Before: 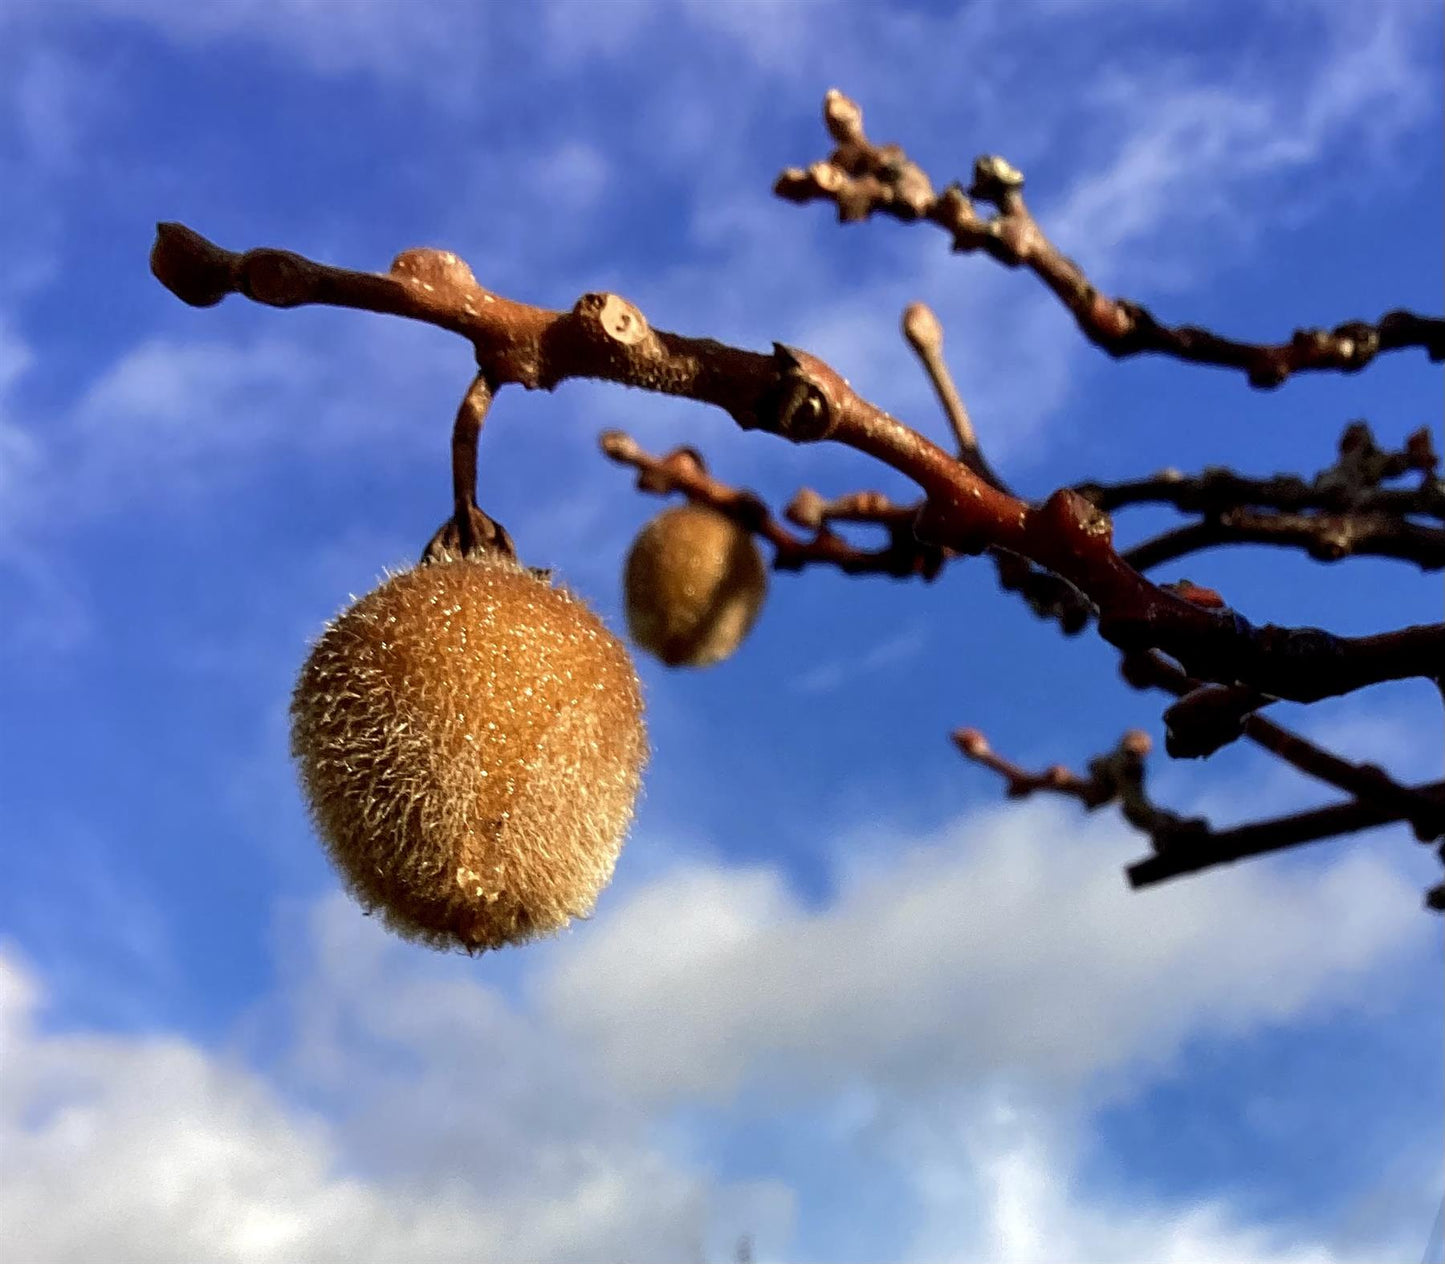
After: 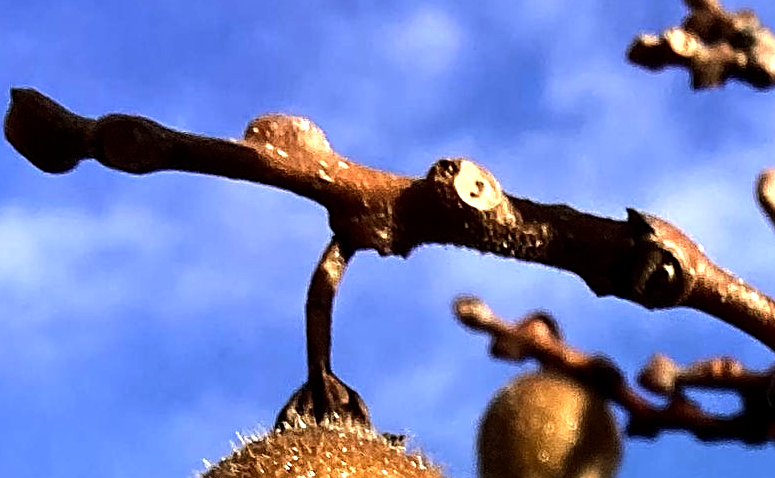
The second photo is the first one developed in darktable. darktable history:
sharpen: on, module defaults
crop: left 10.121%, top 10.631%, right 36.218%, bottom 51.526%
tone equalizer: -8 EV -1.08 EV, -7 EV -1.01 EV, -6 EV -0.867 EV, -5 EV -0.578 EV, -3 EV 0.578 EV, -2 EV 0.867 EV, -1 EV 1.01 EV, +0 EV 1.08 EV, edges refinement/feathering 500, mask exposure compensation -1.57 EV, preserve details no
